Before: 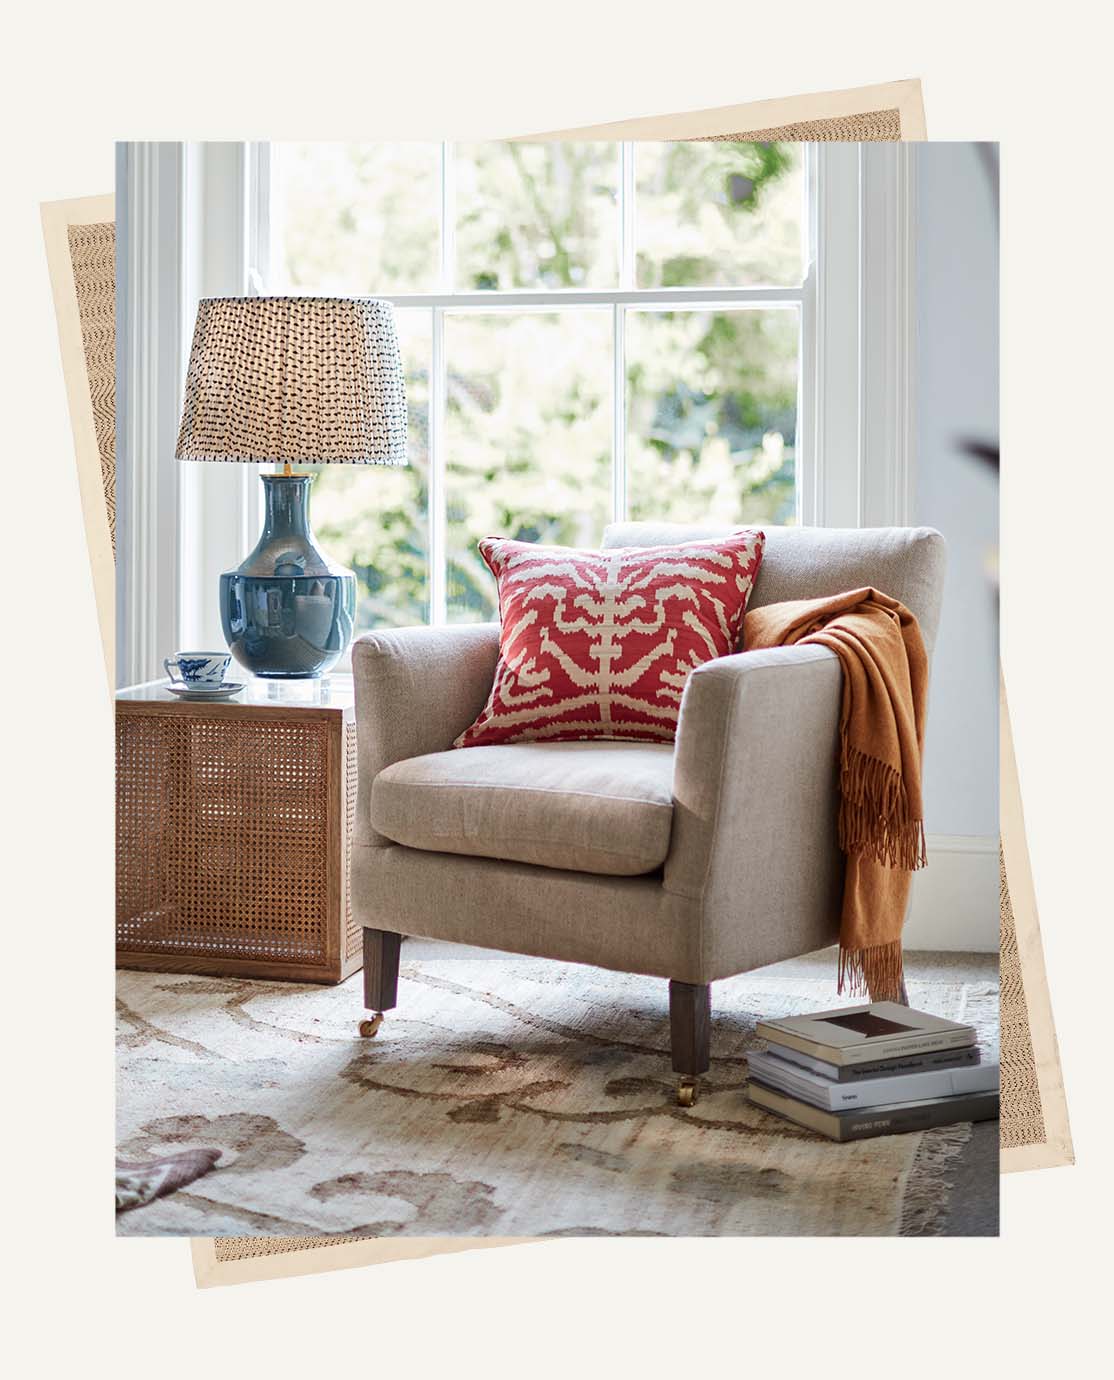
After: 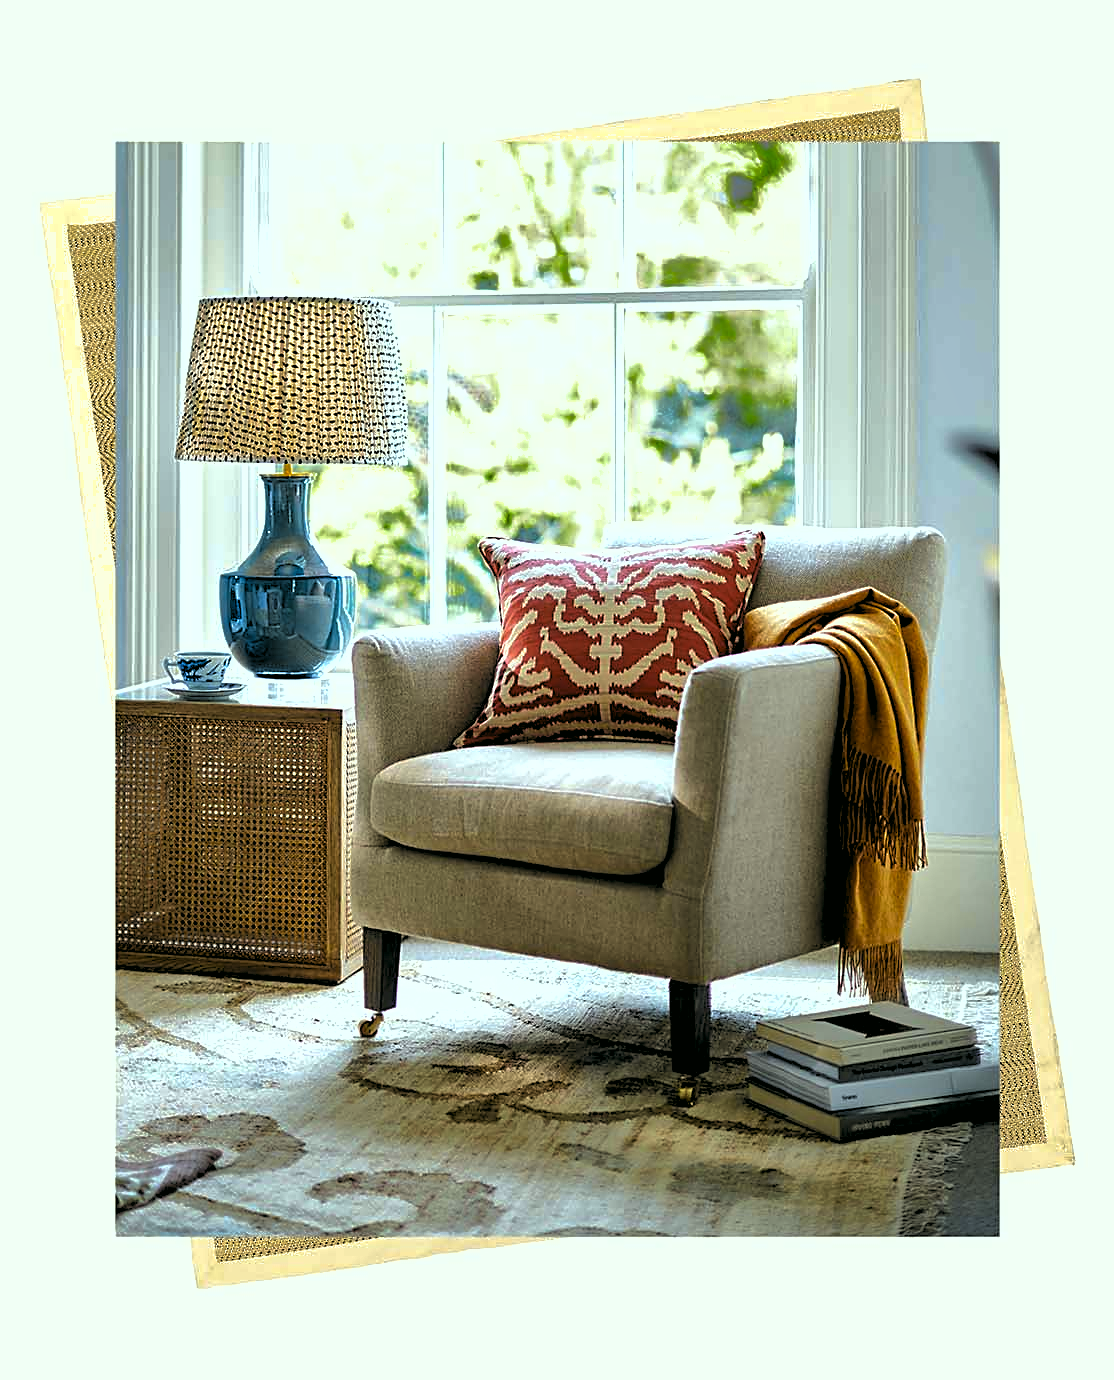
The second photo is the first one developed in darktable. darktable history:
color correction: highlights a* -7.33, highlights b* 1.26, shadows a* -3.55, saturation 1.4
shadows and highlights: on, module defaults
sharpen: on, module defaults
levels: levels [0.182, 0.542, 0.902]
color contrast: green-magenta contrast 0.85, blue-yellow contrast 1.25, unbound 0
